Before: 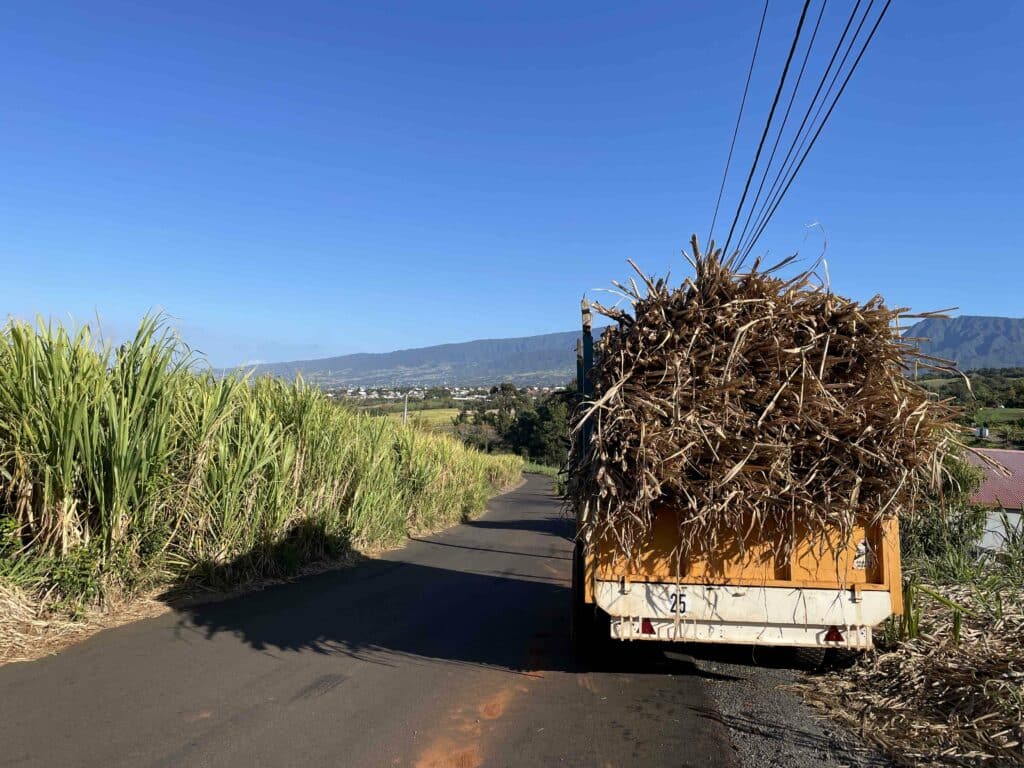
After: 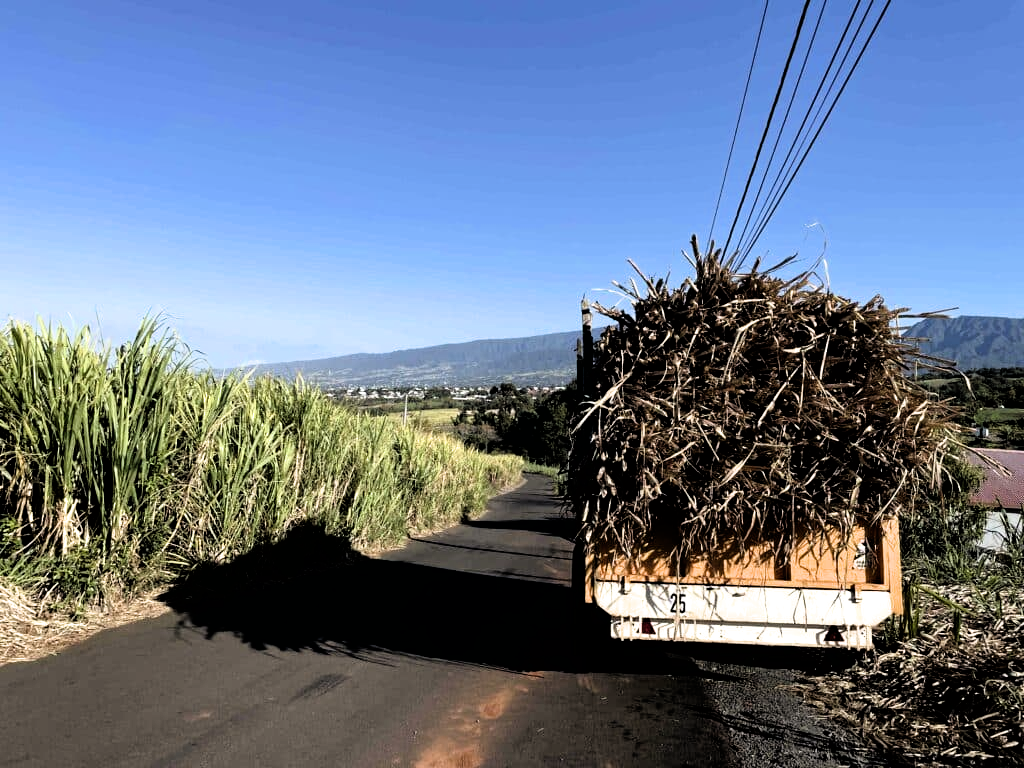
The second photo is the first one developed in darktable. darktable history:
filmic rgb: black relative exposure -3.61 EV, white relative exposure 2.11 EV, hardness 3.65
